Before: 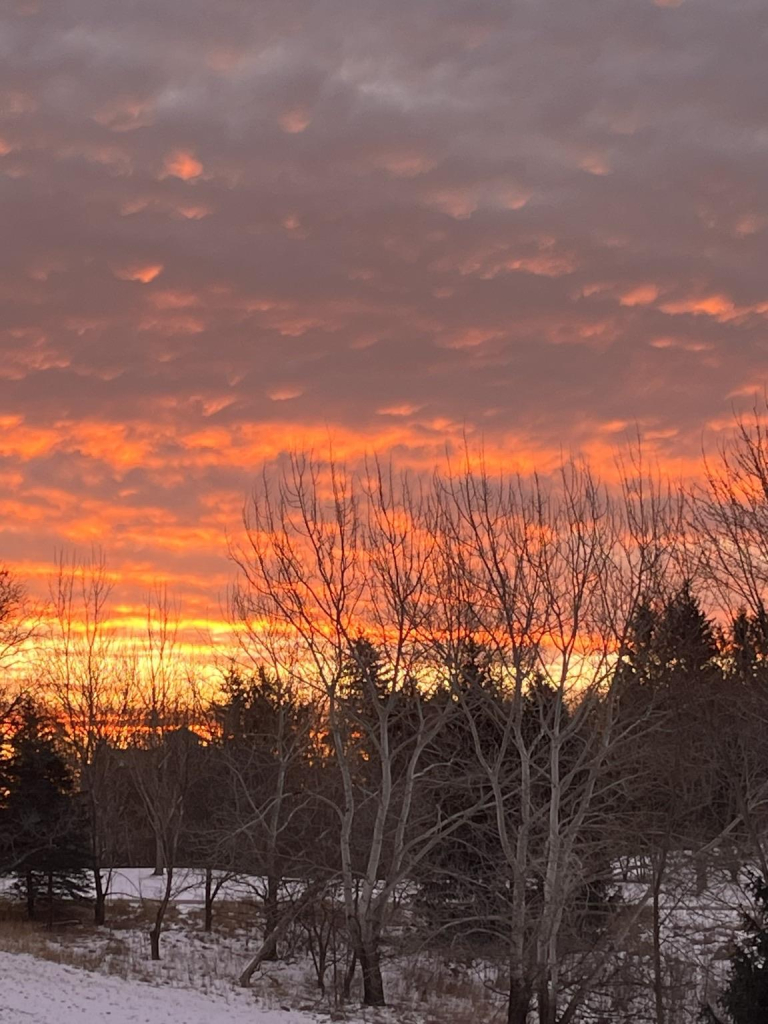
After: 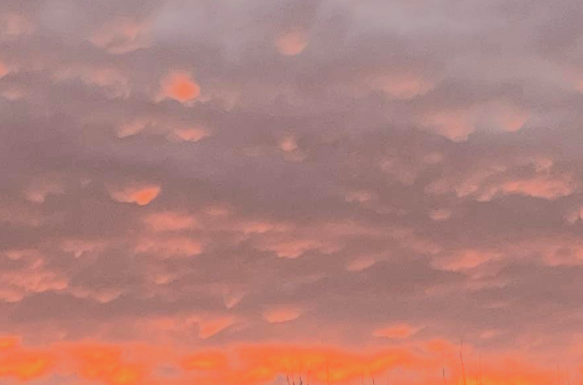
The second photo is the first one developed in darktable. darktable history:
tone equalizer: -7 EV -0.597 EV, -6 EV 0.99 EV, -5 EV -0.471 EV, -4 EV 0.392 EV, -3 EV 0.426 EV, -2 EV 0.132 EV, -1 EV -0.158 EV, +0 EV -0.416 EV, edges refinement/feathering 500, mask exposure compensation -1.57 EV, preserve details no
crop: left 0.509%, top 7.626%, right 23.504%, bottom 54.754%
